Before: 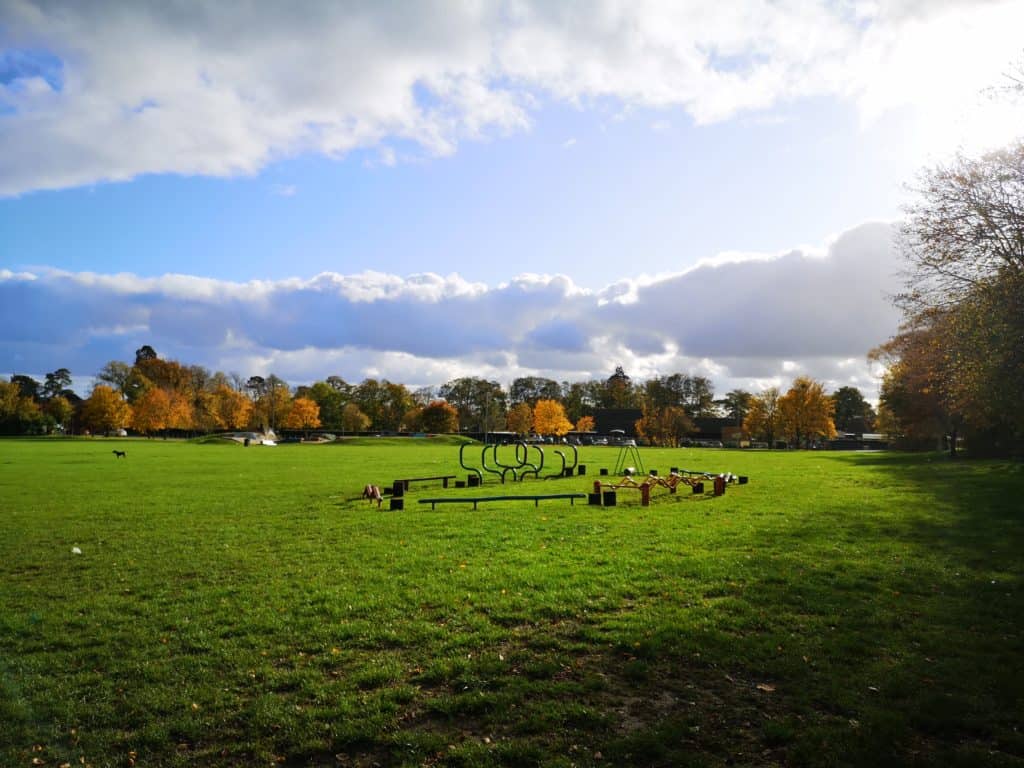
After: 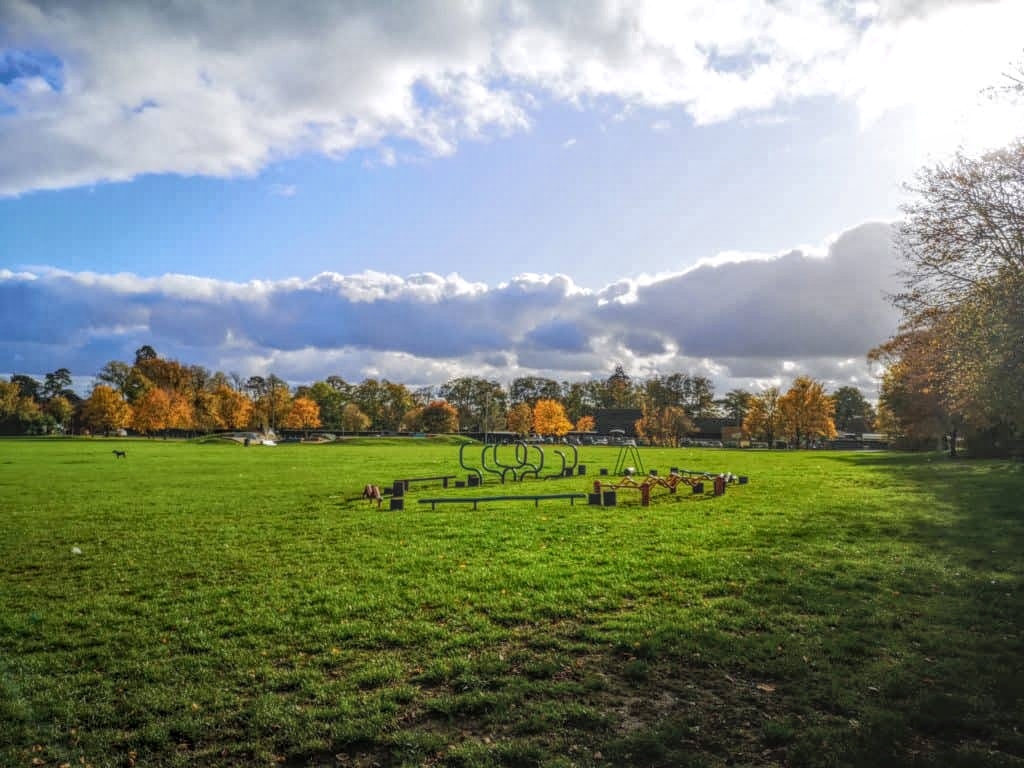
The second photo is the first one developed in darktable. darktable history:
local contrast: highlights 20%, shadows 30%, detail 201%, midtone range 0.2
